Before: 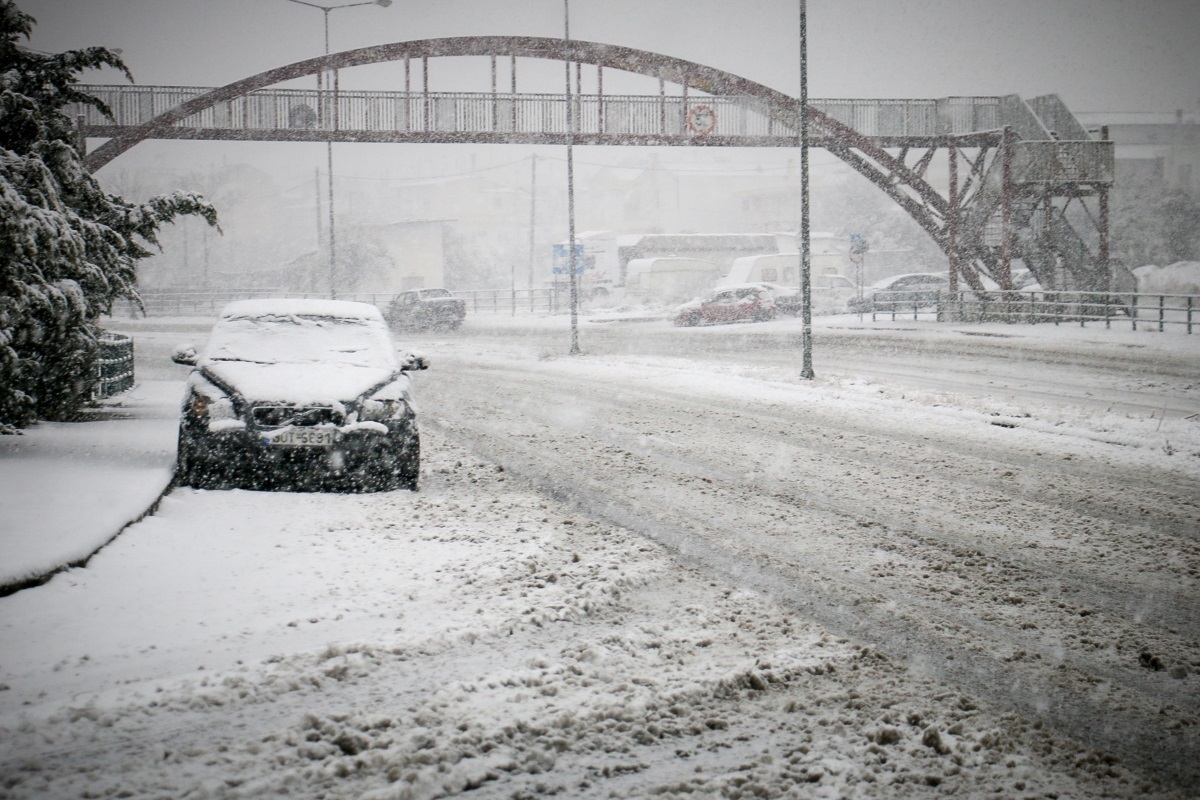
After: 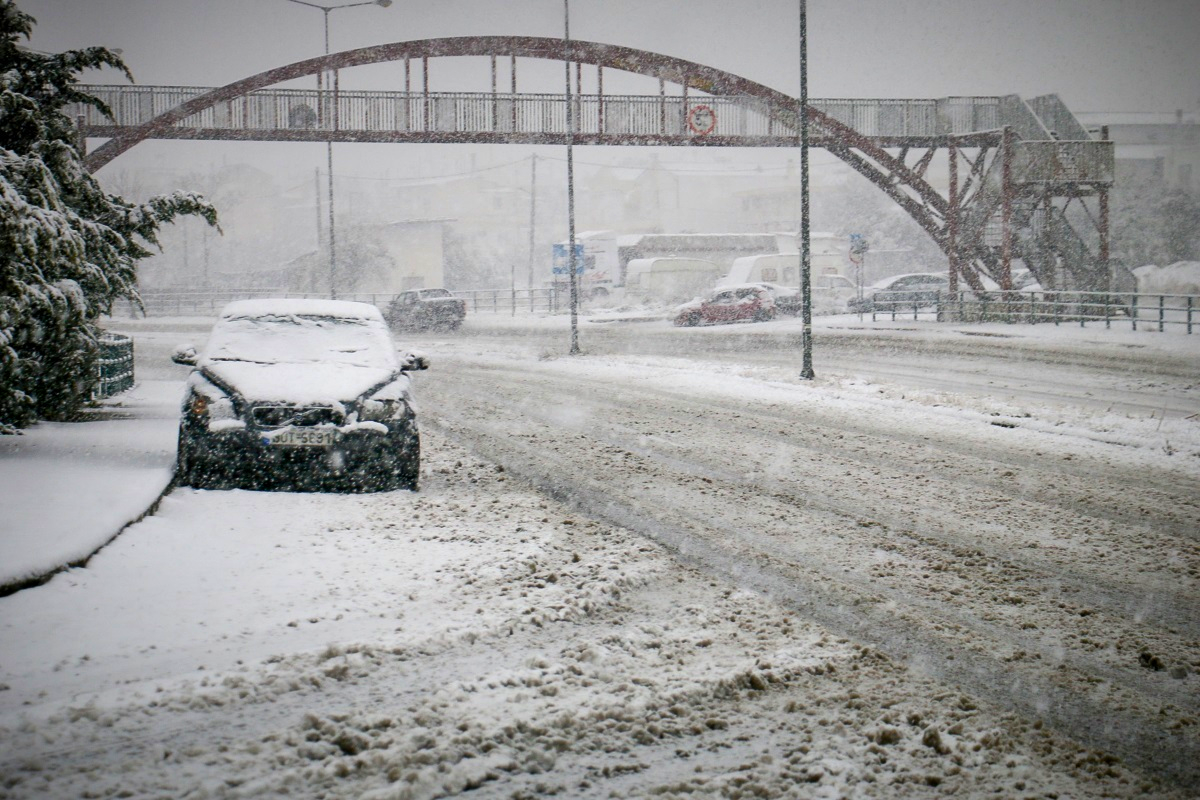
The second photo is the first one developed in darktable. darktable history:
shadows and highlights: low approximation 0.01, soften with gaussian
color balance rgb: perceptual saturation grading › global saturation 36.996%, perceptual saturation grading › shadows 35.914%, global vibrance 20%
